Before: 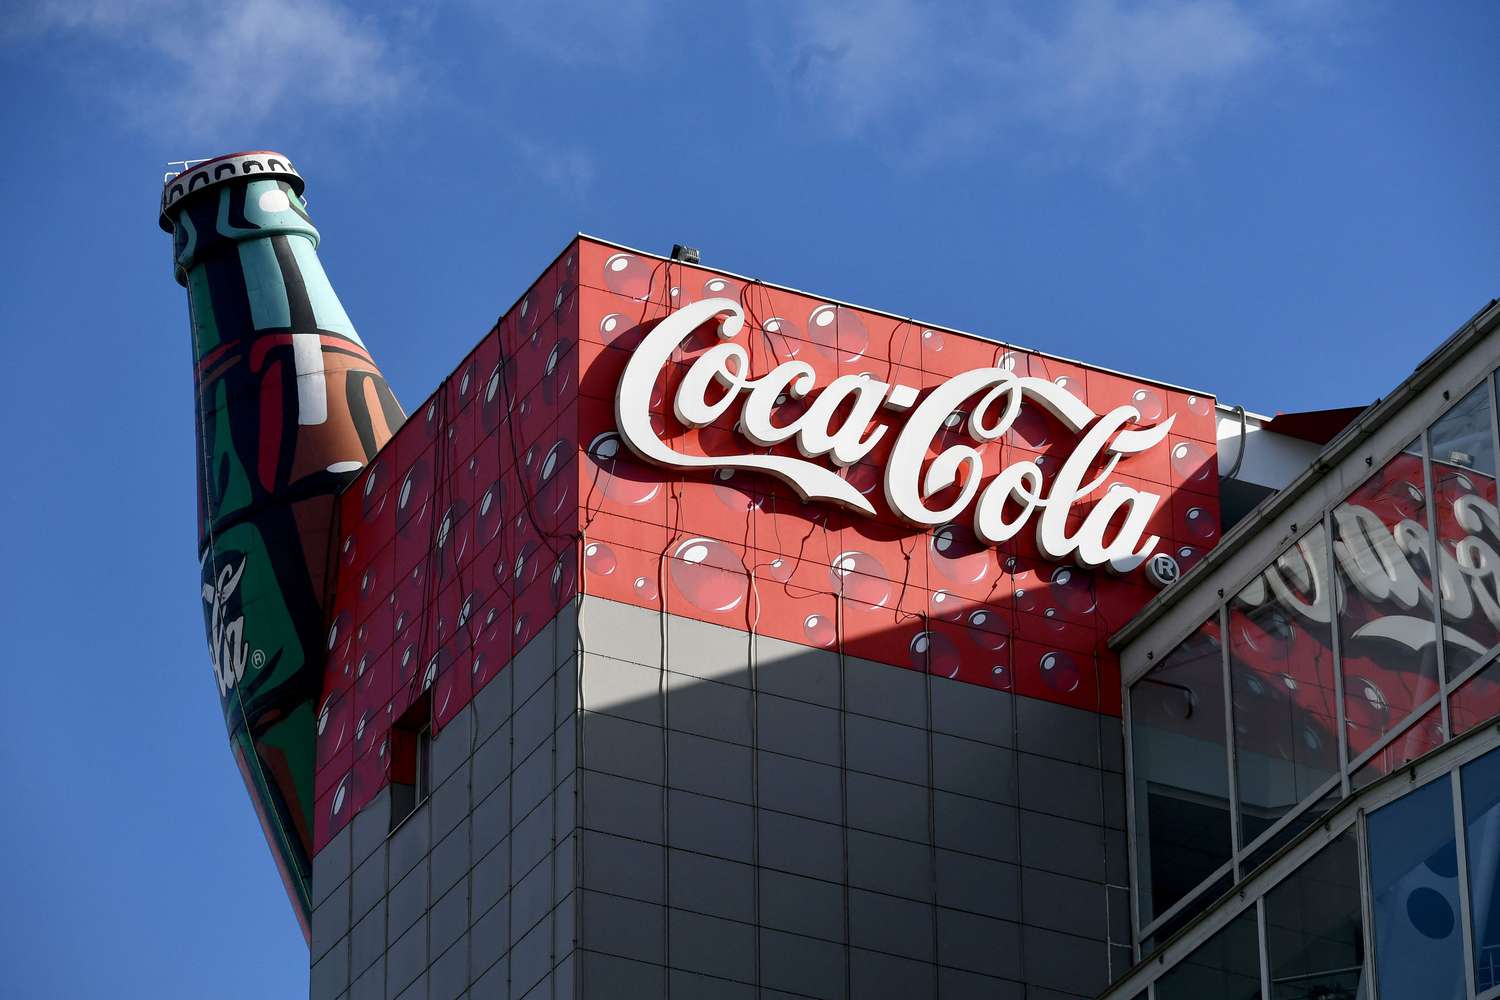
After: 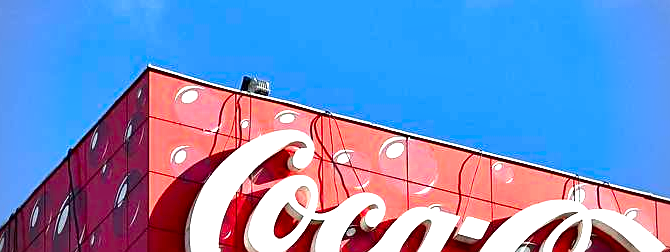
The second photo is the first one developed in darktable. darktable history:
vignetting: on, module defaults
local contrast: mode bilateral grid, contrast 20, coarseness 49, detail 120%, midtone range 0.2
exposure: black level correction 0.001, exposure 0.957 EV, compensate highlight preservation false
crop: left 28.681%, top 16.809%, right 26.6%, bottom 57.945%
color correction: highlights b* 0.067, saturation 1.35
sharpen: on, module defaults
tone equalizer: on, module defaults
